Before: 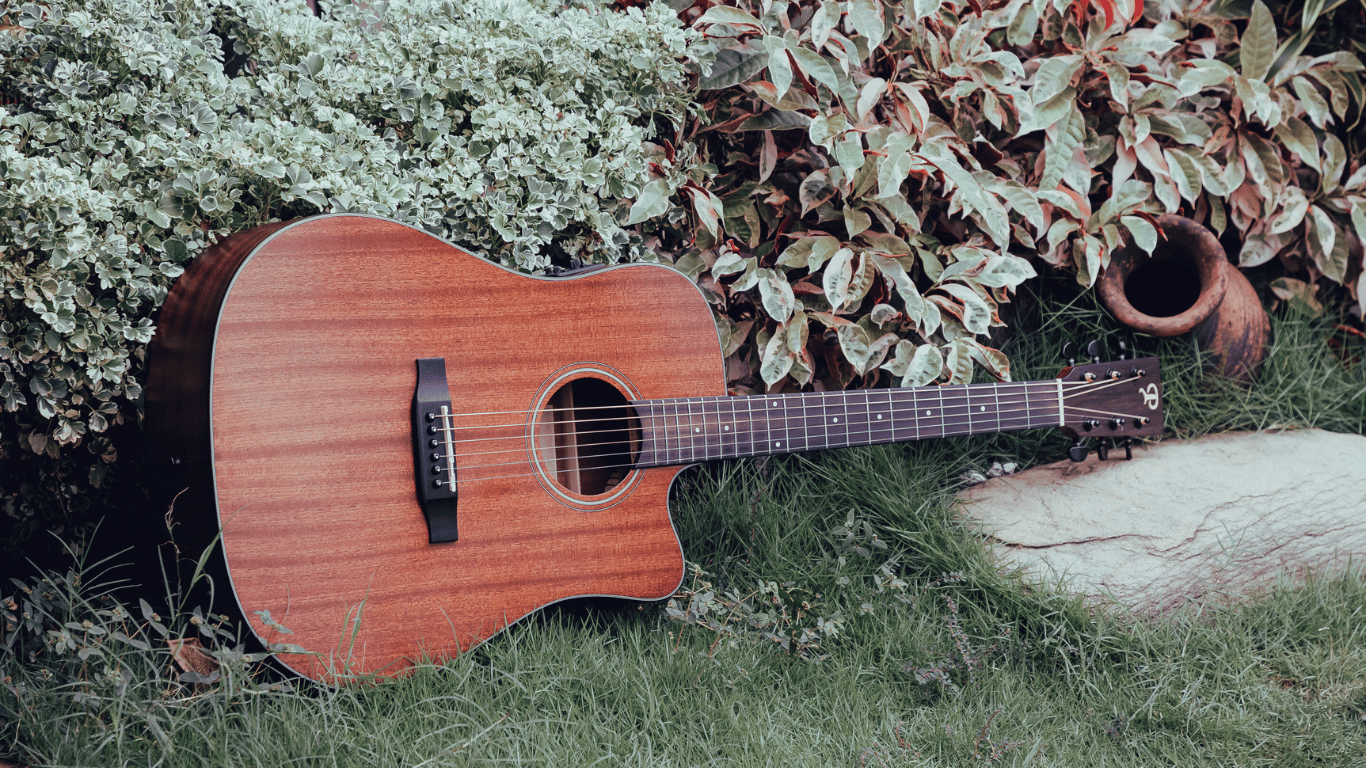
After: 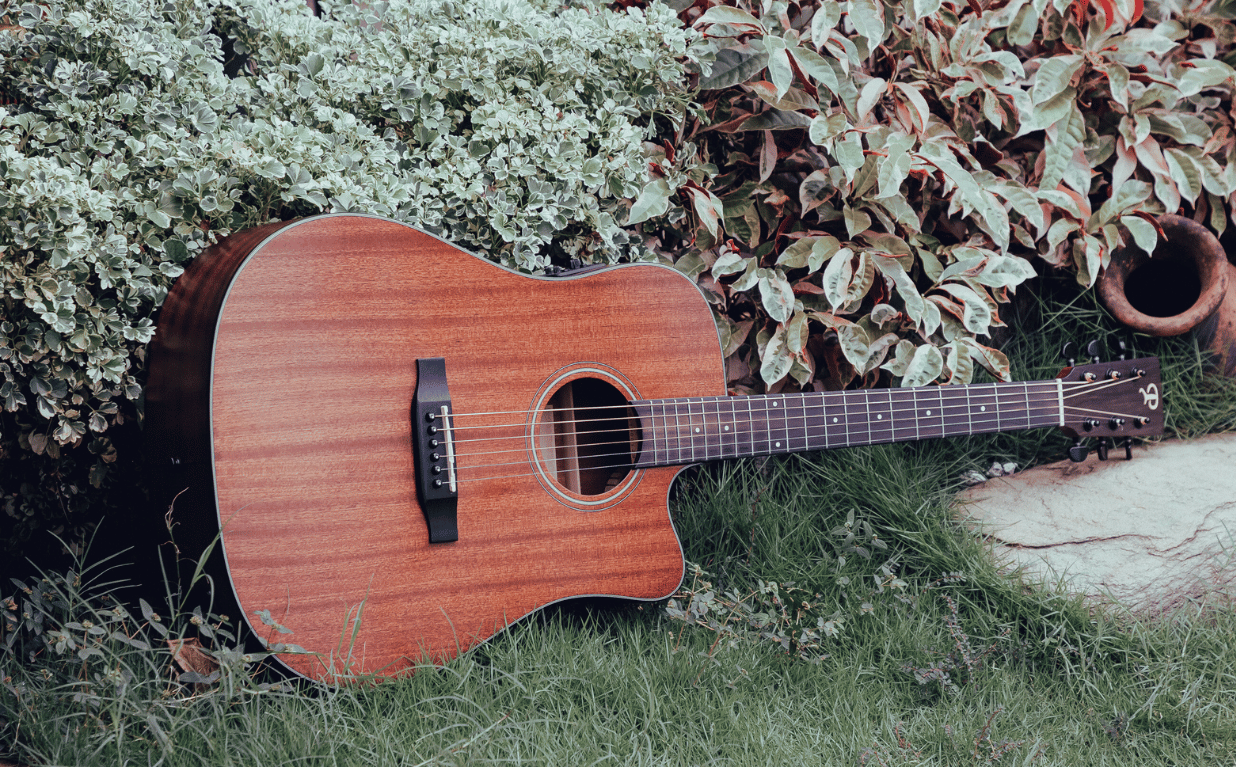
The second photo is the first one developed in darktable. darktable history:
crop: right 9.495%, bottom 0.016%
